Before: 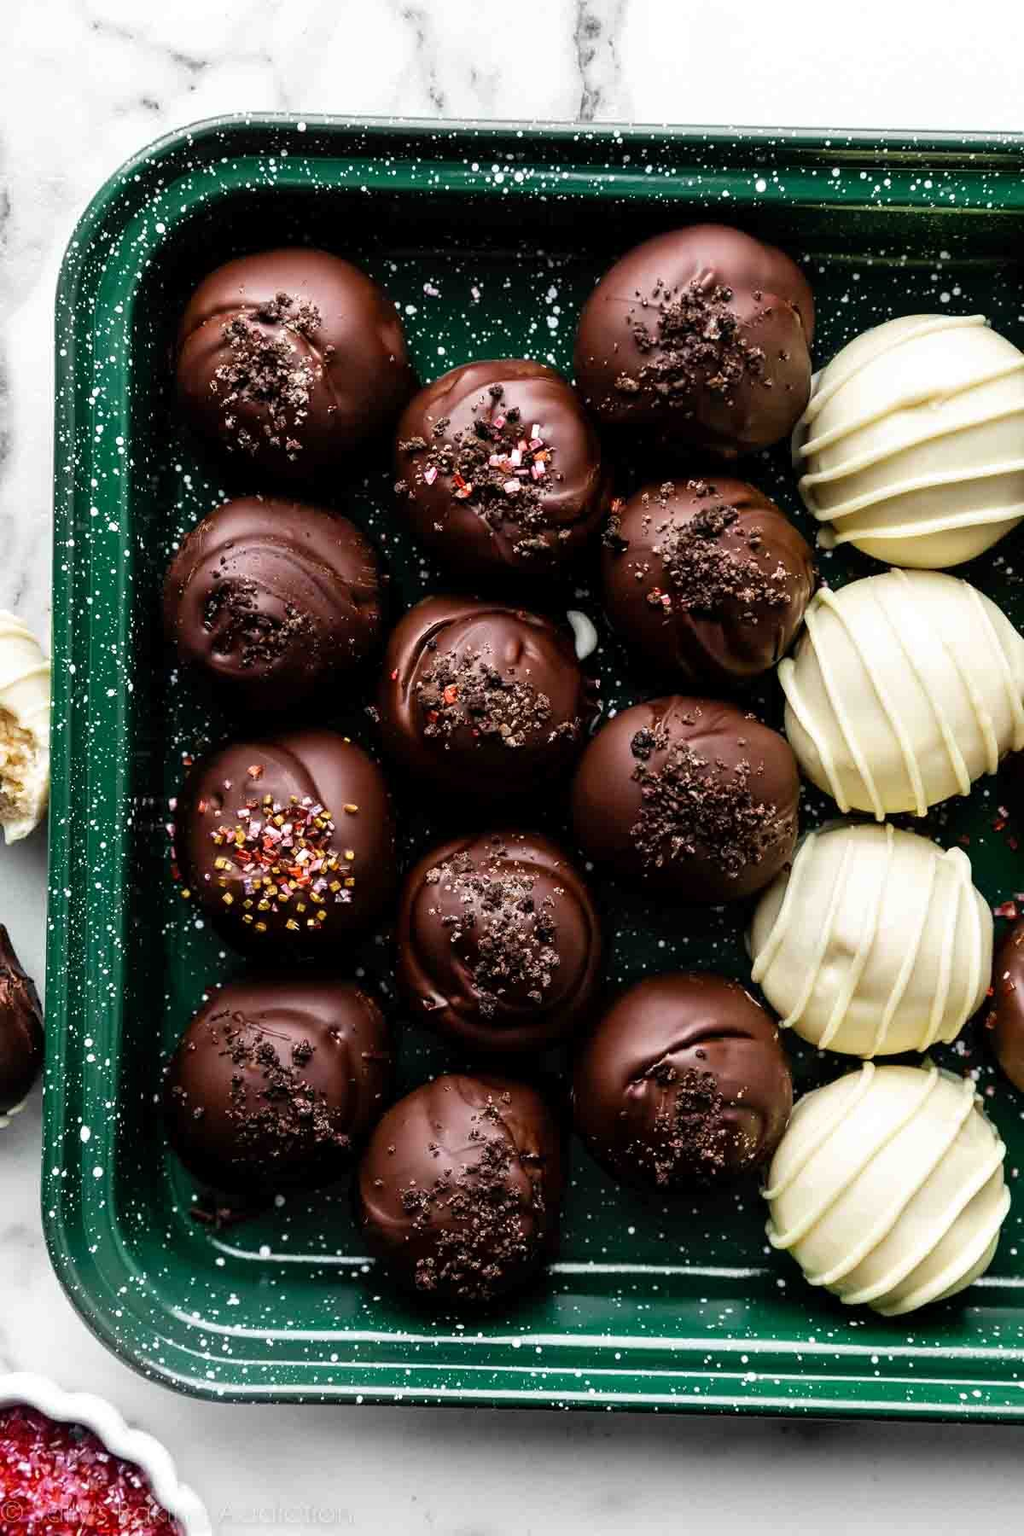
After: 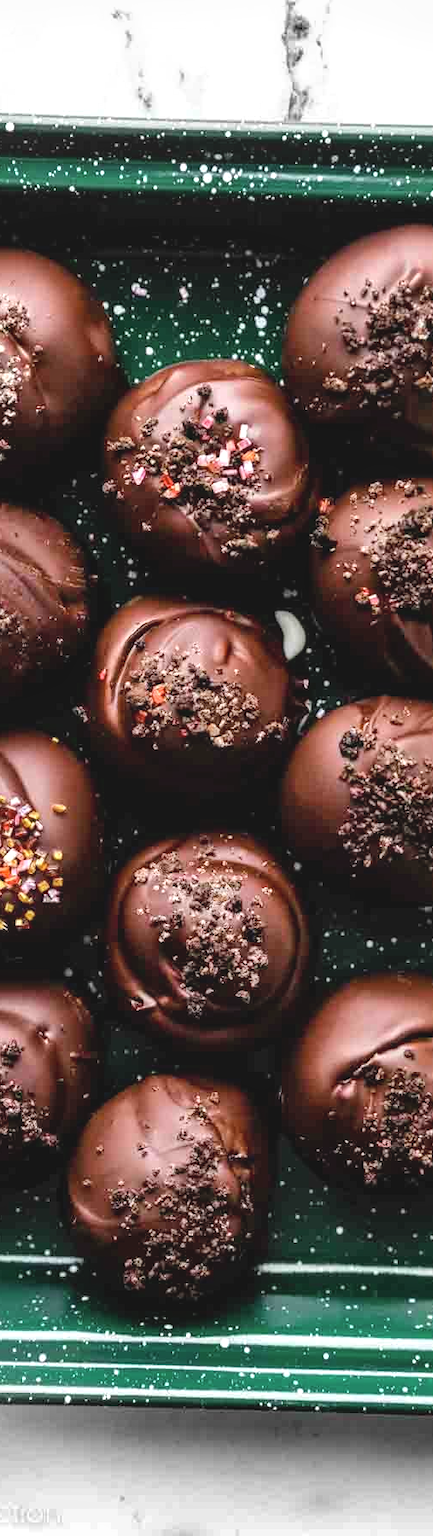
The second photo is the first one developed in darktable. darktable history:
exposure: exposure 0.606 EV, compensate exposure bias true, compensate highlight preservation false
local contrast: detail 109%
crop: left 28.512%, right 29.08%
shadows and highlights: low approximation 0.01, soften with gaussian
contrast brightness saturation: contrast -0.097, saturation -0.101
